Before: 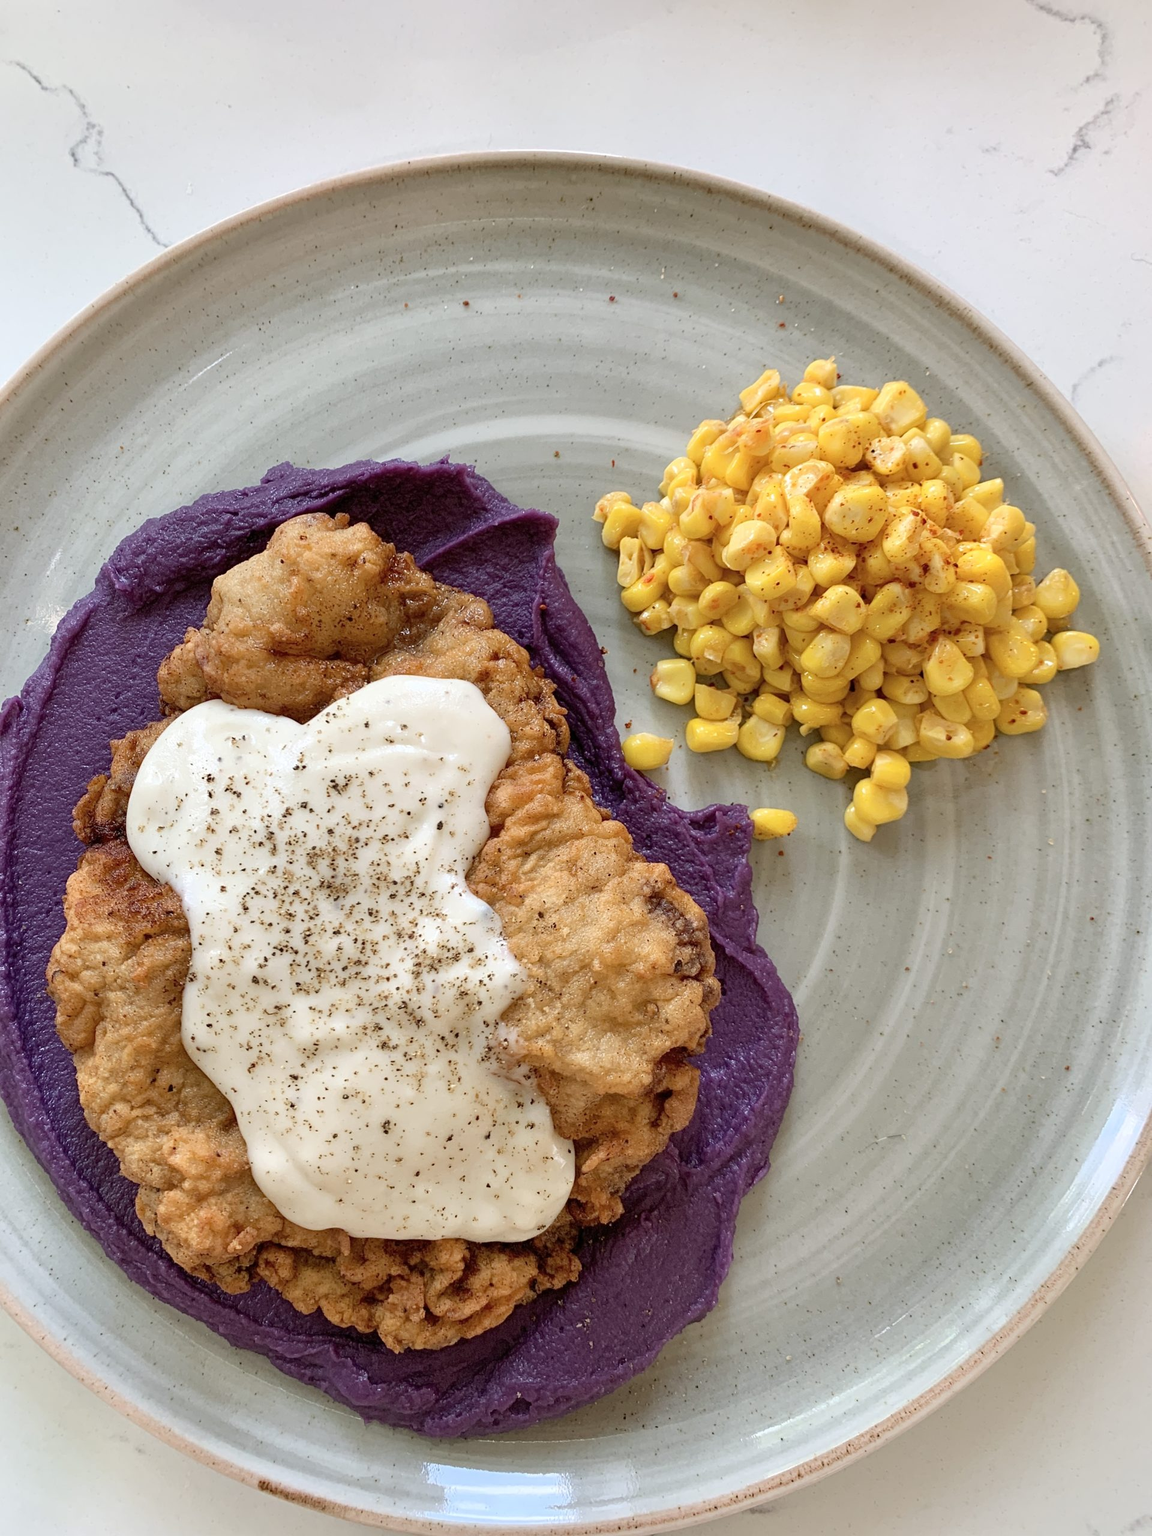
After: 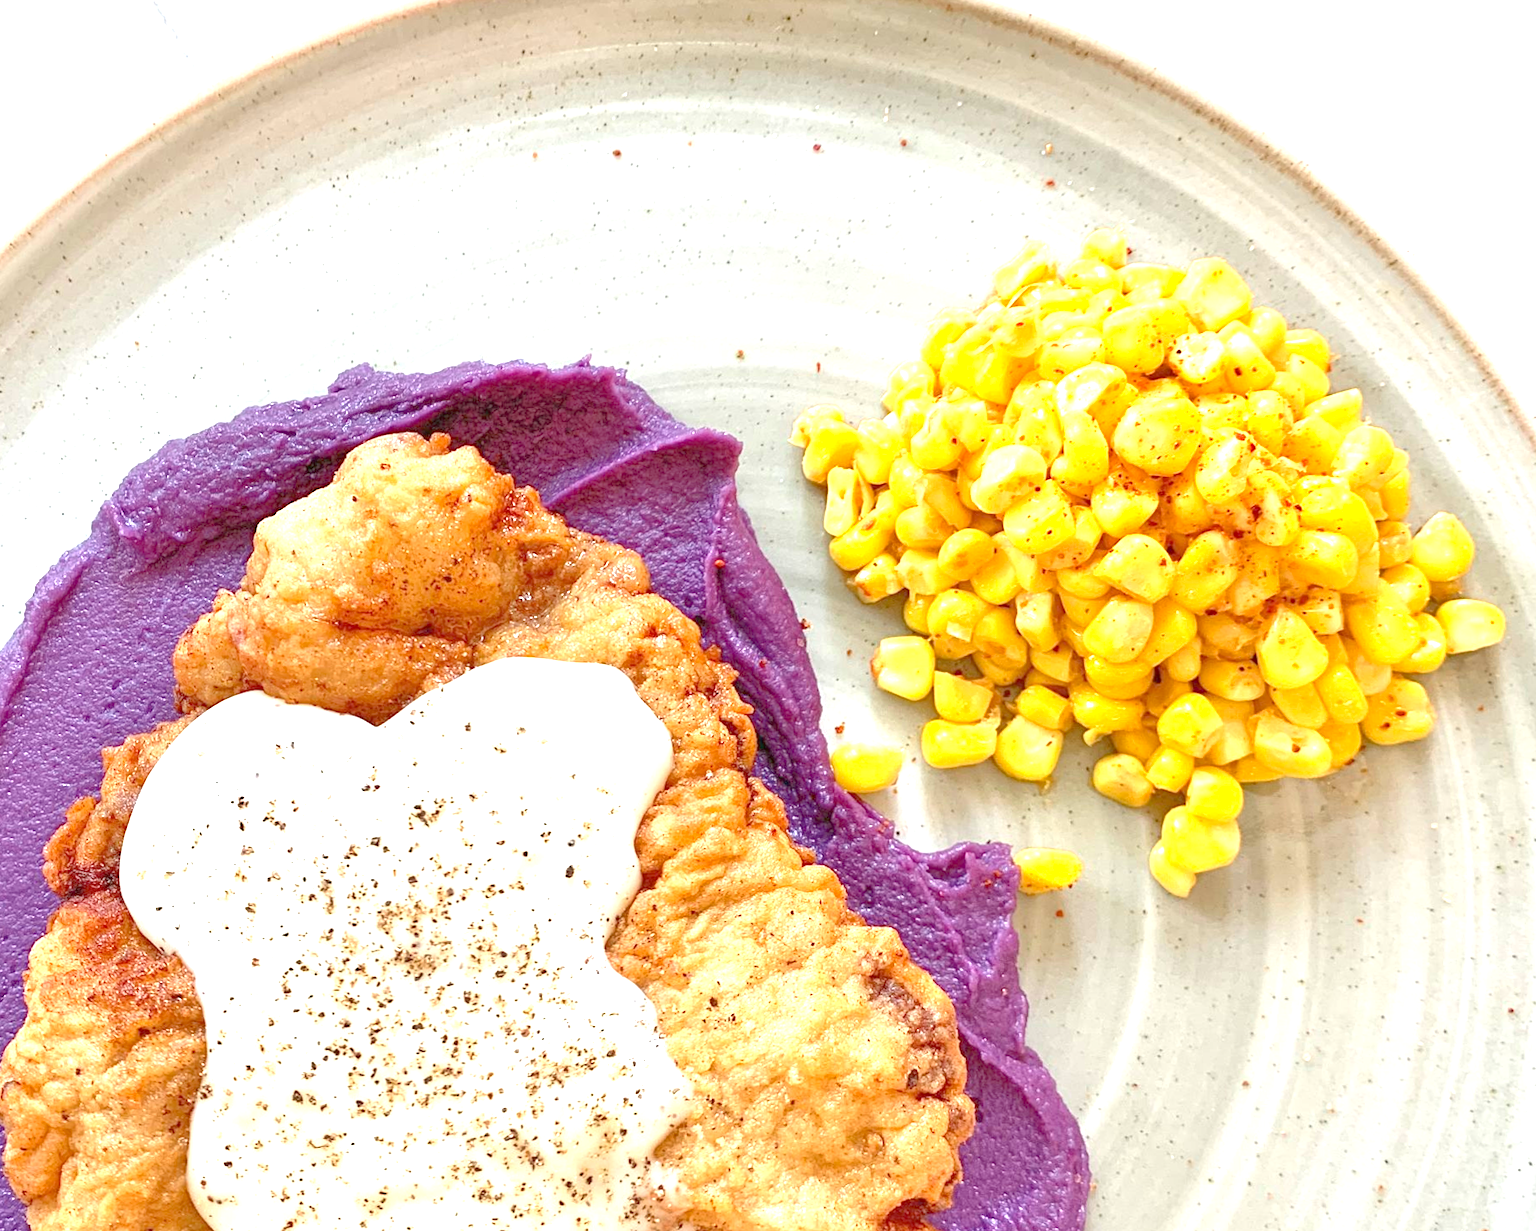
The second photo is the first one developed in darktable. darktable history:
exposure: black level correction 0, exposure 1.388 EV, compensate exposure bias true, compensate highlight preservation false
rotate and perspective: rotation 0.215°, lens shift (vertical) -0.139, crop left 0.069, crop right 0.939, crop top 0.002, crop bottom 0.996
crop and rotate: top 10.605%, bottom 33.274%
tone equalizer: -8 EV 2 EV, -7 EV 2 EV, -6 EV 2 EV, -5 EV 2 EV, -4 EV 2 EV, -3 EV 1.5 EV, -2 EV 1 EV, -1 EV 0.5 EV
